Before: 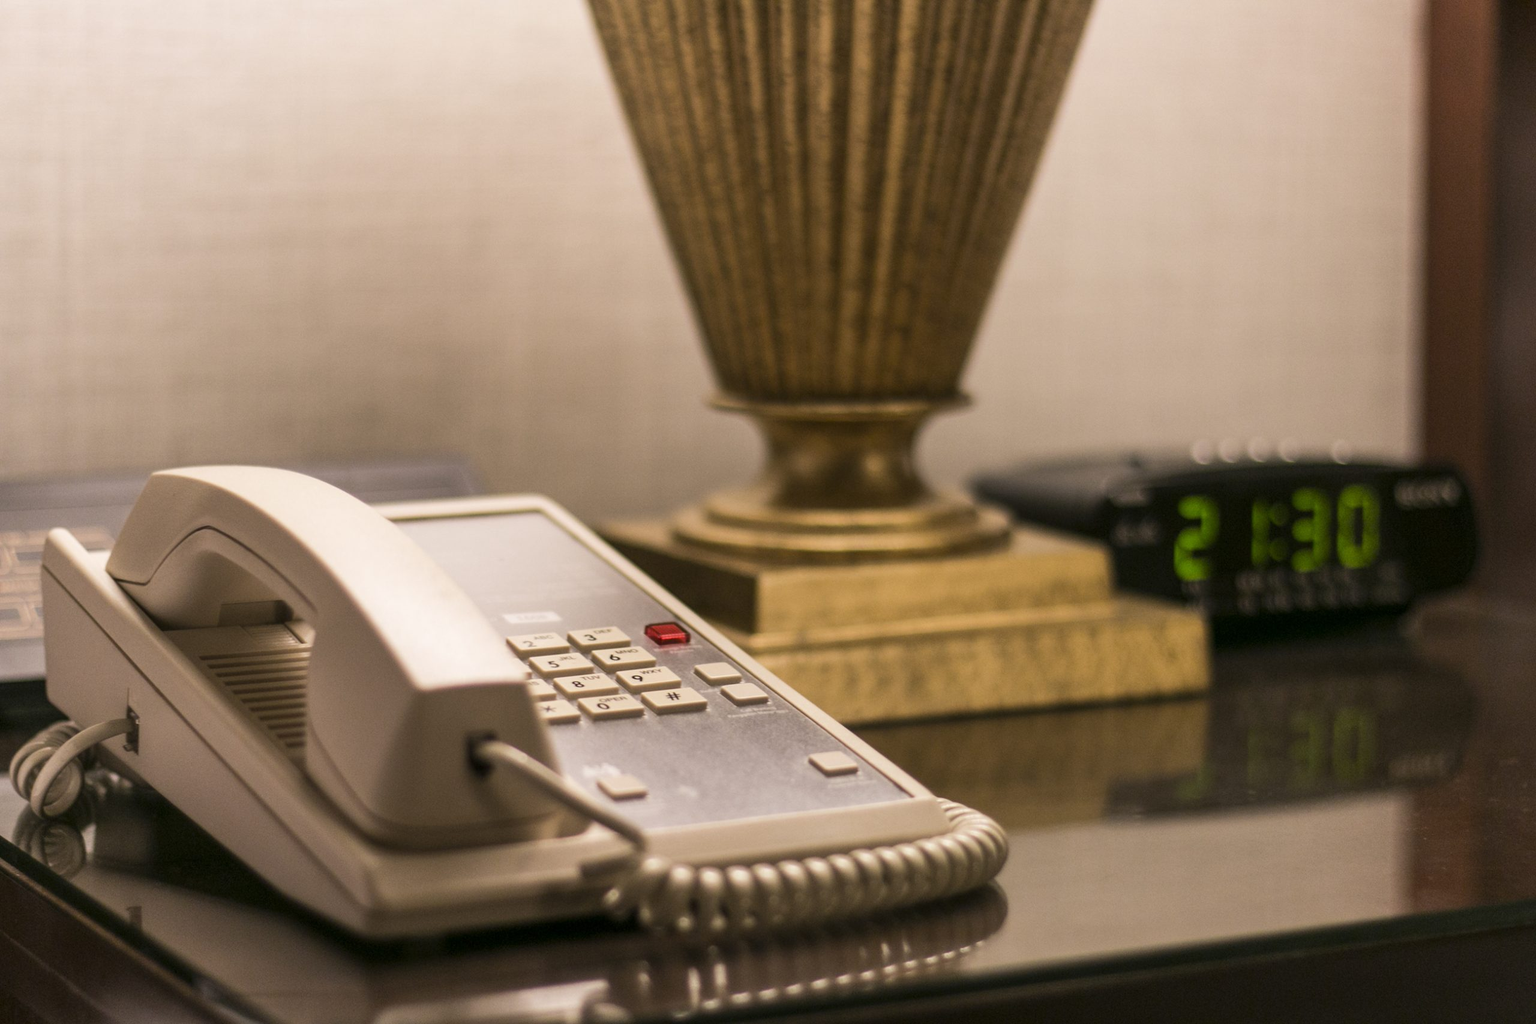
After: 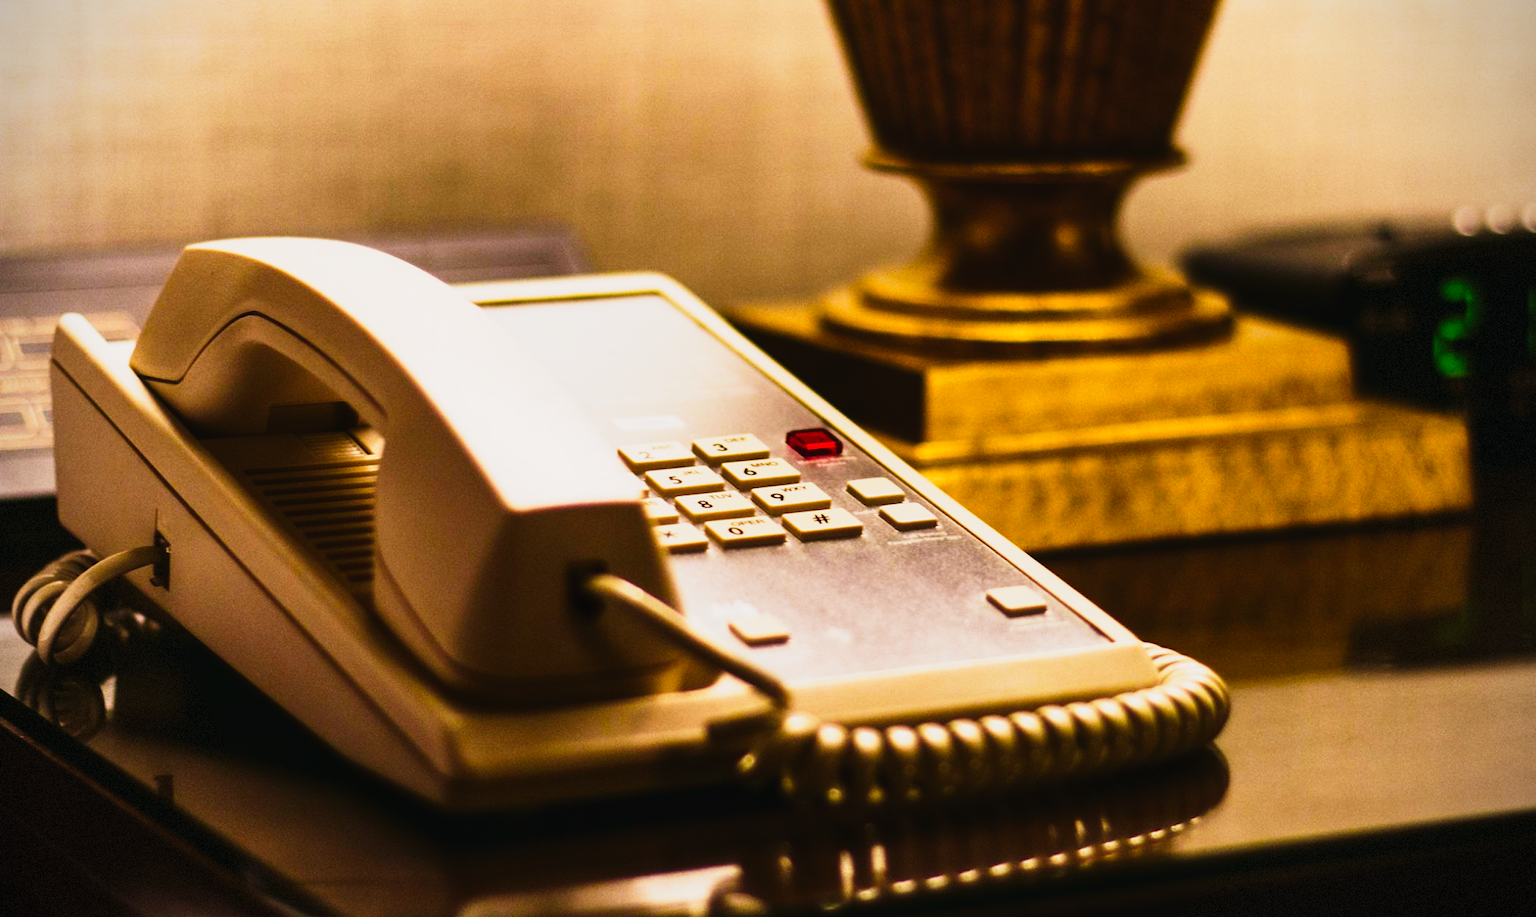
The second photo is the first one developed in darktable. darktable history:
haze removal: strength -0.051, compatibility mode true, adaptive false
local contrast: mode bilateral grid, contrast 14, coarseness 37, detail 106%, midtone range 0.2
exposure: exposure 0.289 EV, compensate highlight preservation false
contrast brightness saturation: contrast 0.125, brightness -0.238, saturation 0.14
vignetting: fall-off radius 60.79%, dithering 8-bit output
crop: top 26.445%, right 18.007%
color balance rgb: linear chroma grading › global chroma 18.722%, perceptual saturation grading › global saturation 19.585%, global vibrance 20%
tone curve: curves: ch0 [(0, 0.023) (0.132, 0.075) (0.256, 0.2) (0.463, 0.494) (0.699, 0.816) (0.813, 0.898) (1, 0.943)]; ch1 [(0, 0) (0.32, 0.306) (0.441, 0.41) (0.476, 0.466) (0.498, 0.5) (0.518, 0.519) (0.546, 0.571) (0.604, 0.651) (0.733, 0.817) (1, 1)]; ch2 [(0, 0) (0.312, 0.313) (0.431, 0.425) (0.483, 0.477) (0.503, 0.503) (0.526, 0.507) (0.564, 0.575) (0.614, 0.695) (0.713, 0.767) (0.985, 0.966)], preserve colors none
